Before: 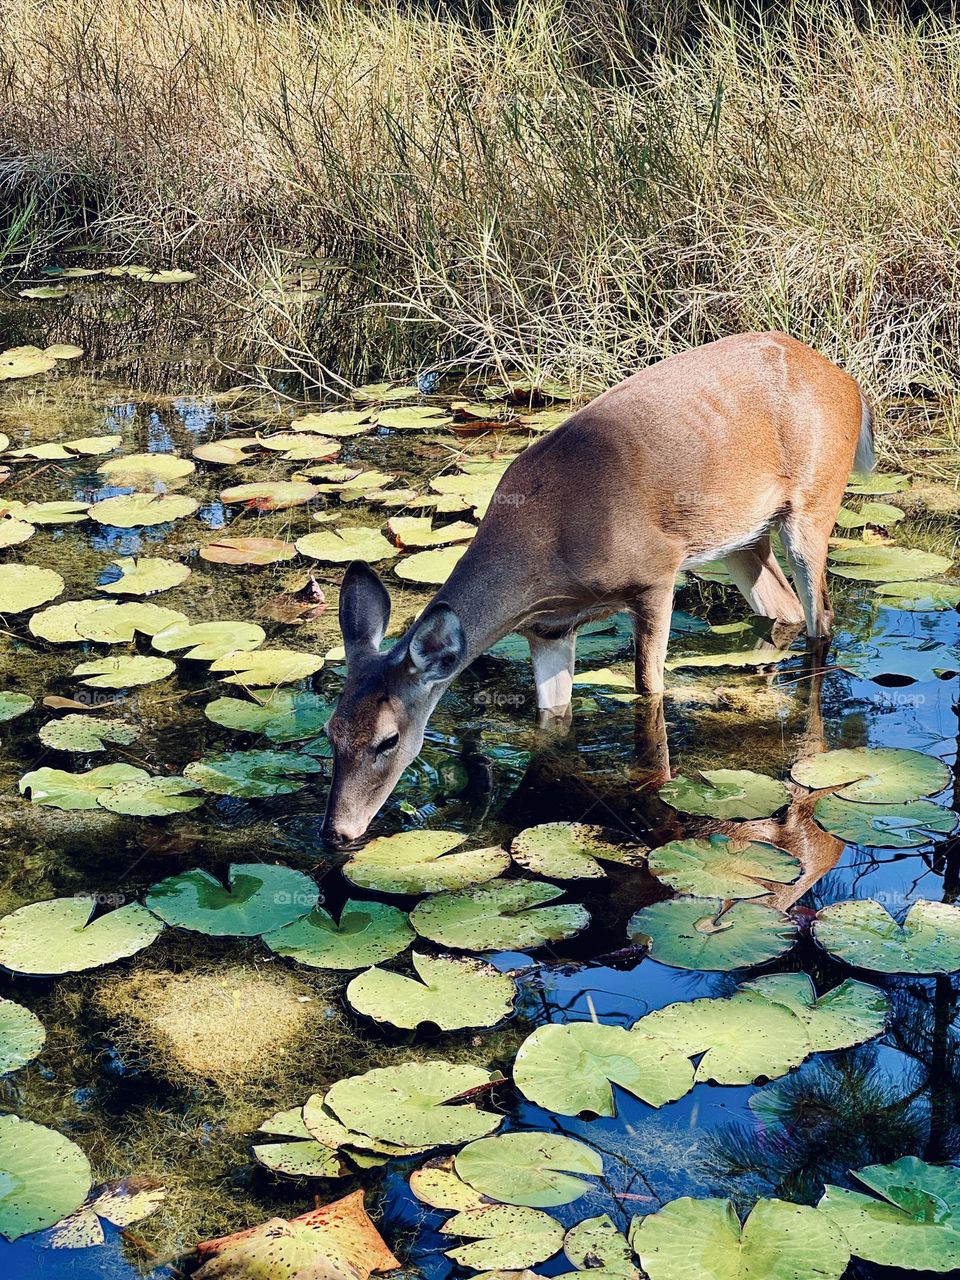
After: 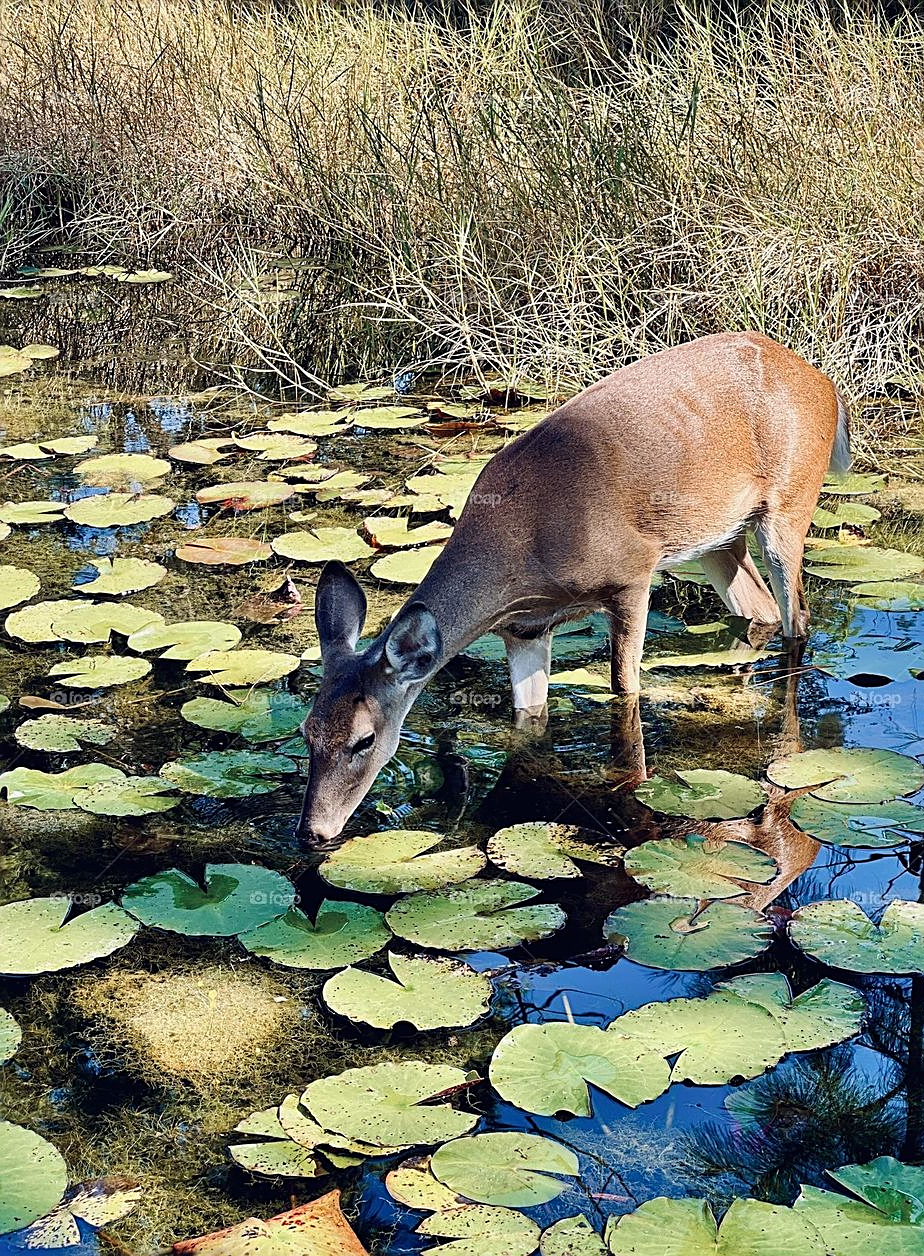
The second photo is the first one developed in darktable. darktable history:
crop and rotate: left 2.559%, right 1.144%, bottom 1.825%
shadows and highlights: low approximation 0.01, soften with gaussian
sharpen: on, module defaults
